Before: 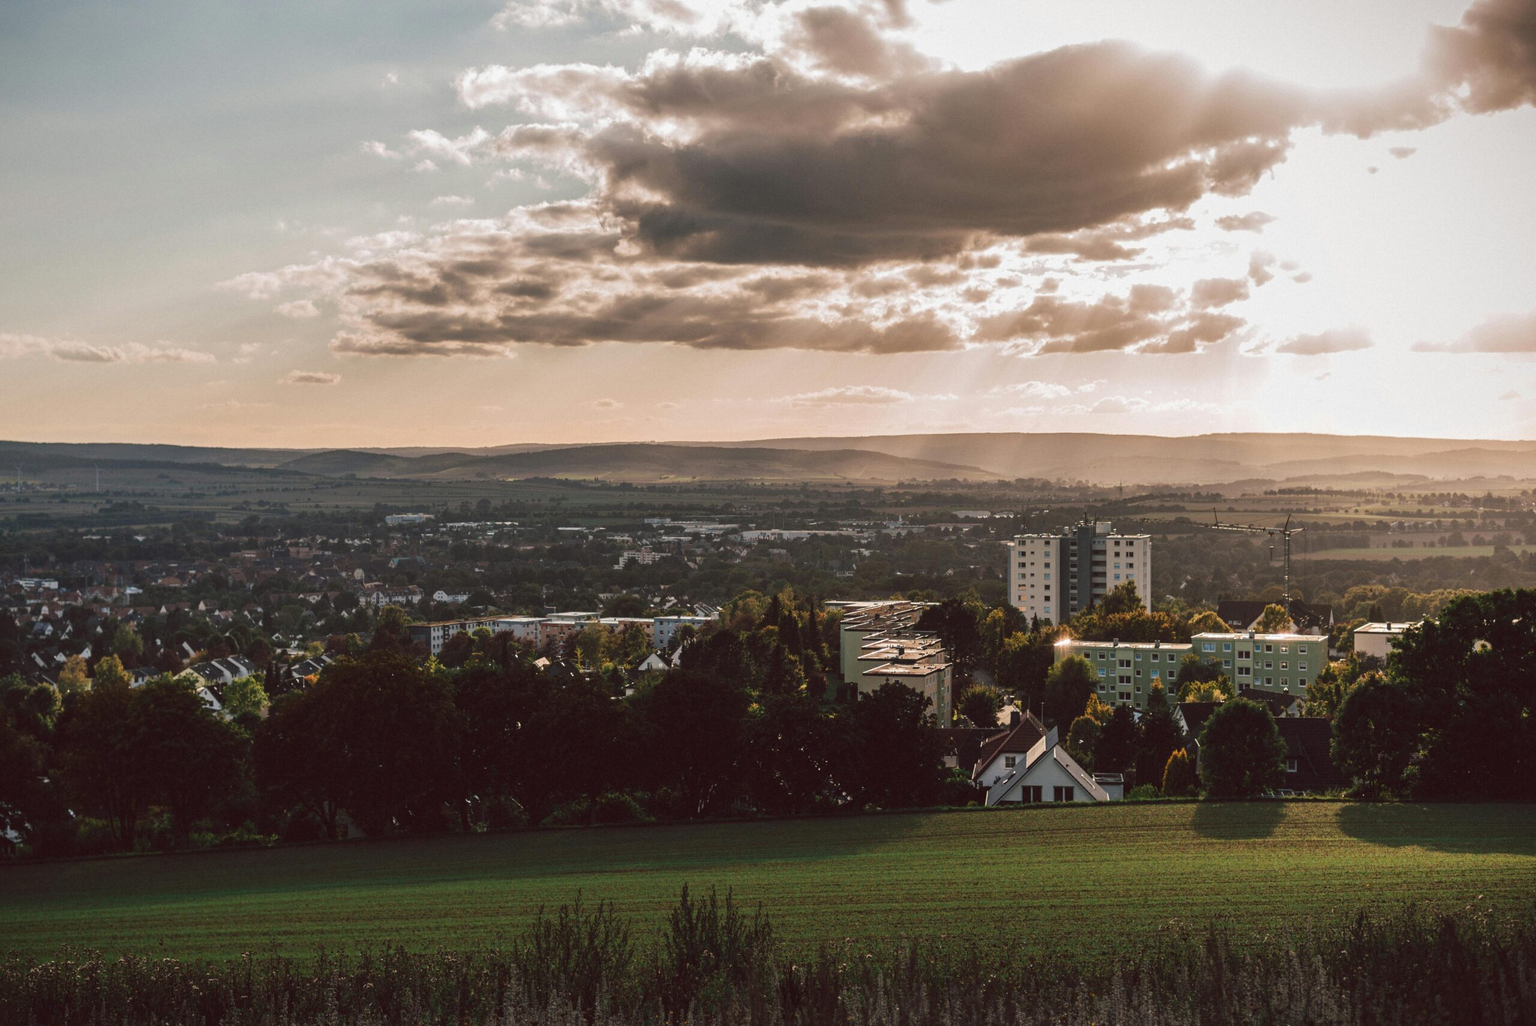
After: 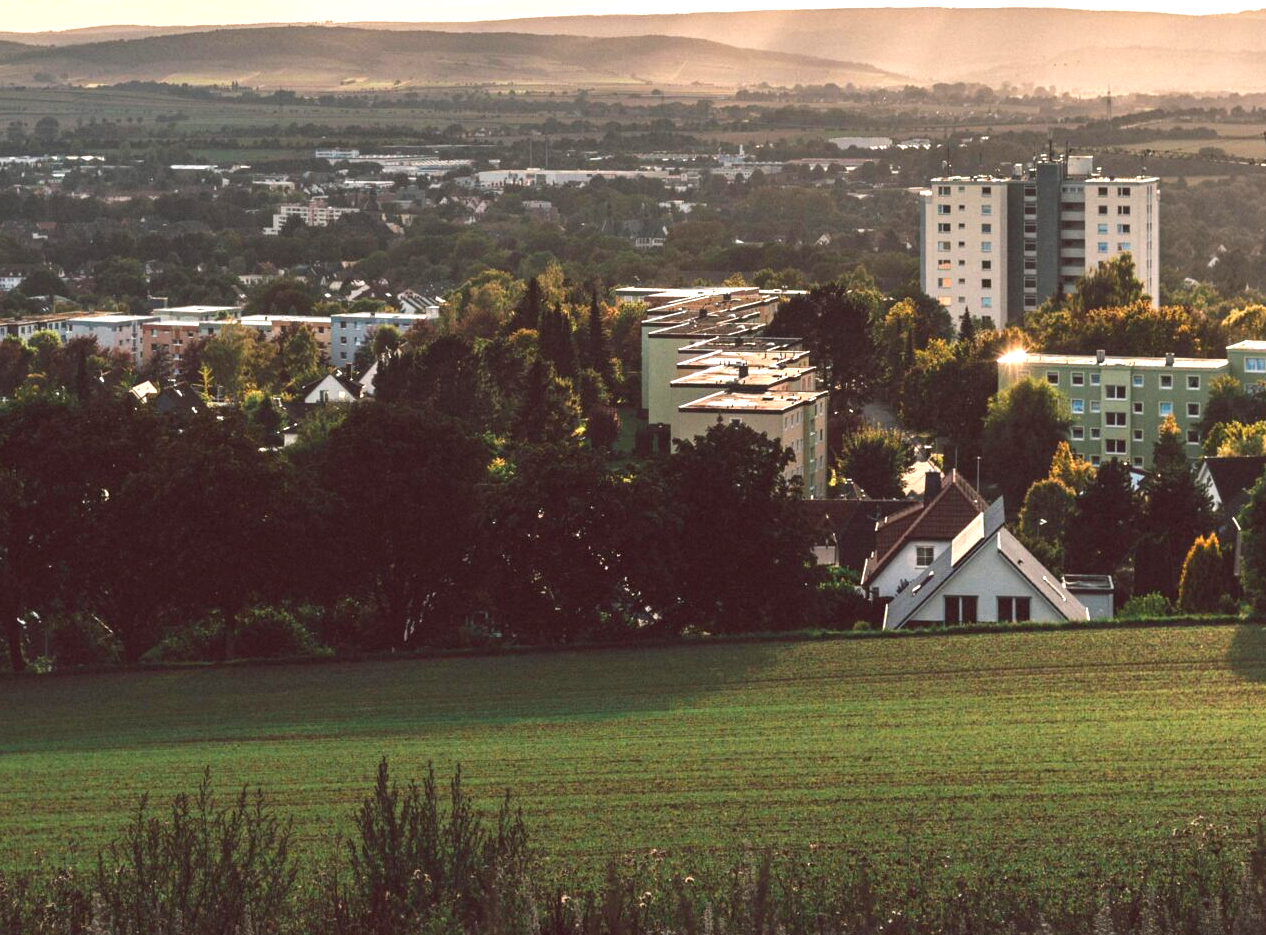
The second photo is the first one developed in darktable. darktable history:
crop: left 29.672%, top 41.786%, right 20.851%, bottom 3.487%
exposure: black level correction 0, exposure 1.1 EV, compensate exposure bias true, compensate highlight preservation false
